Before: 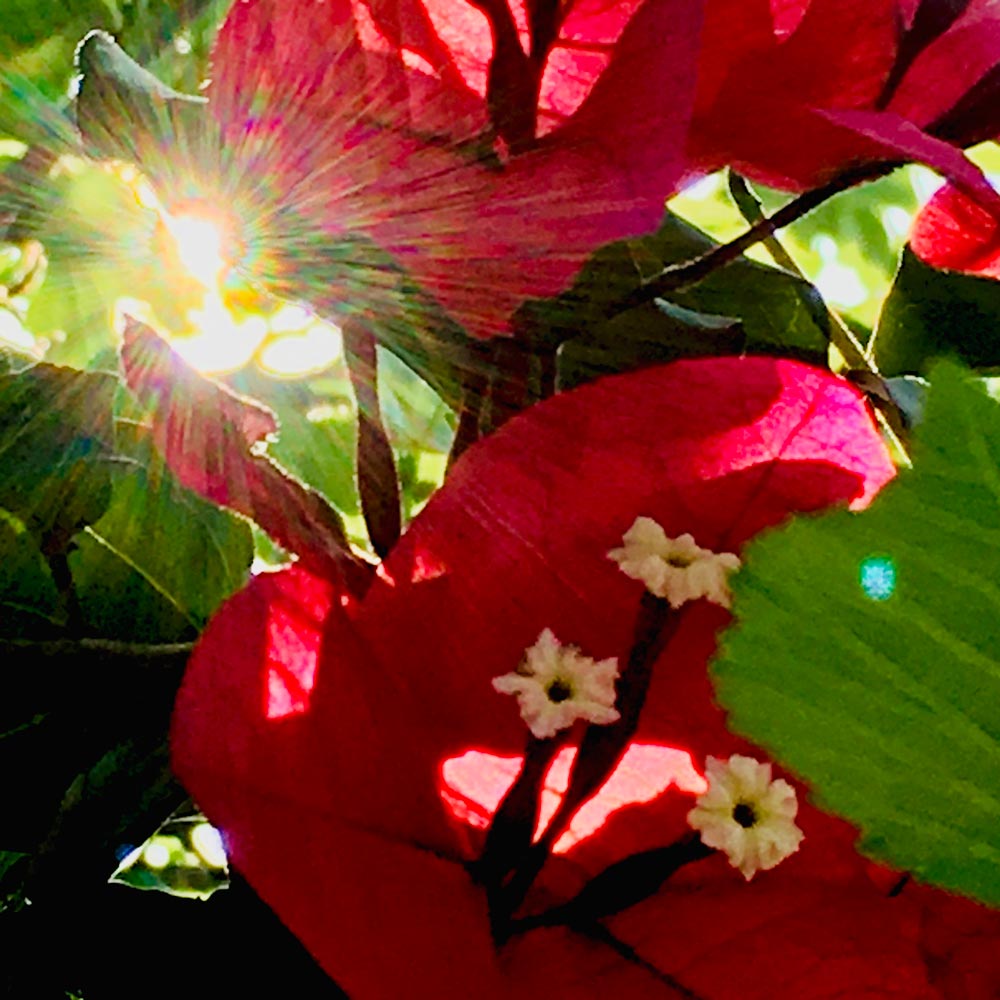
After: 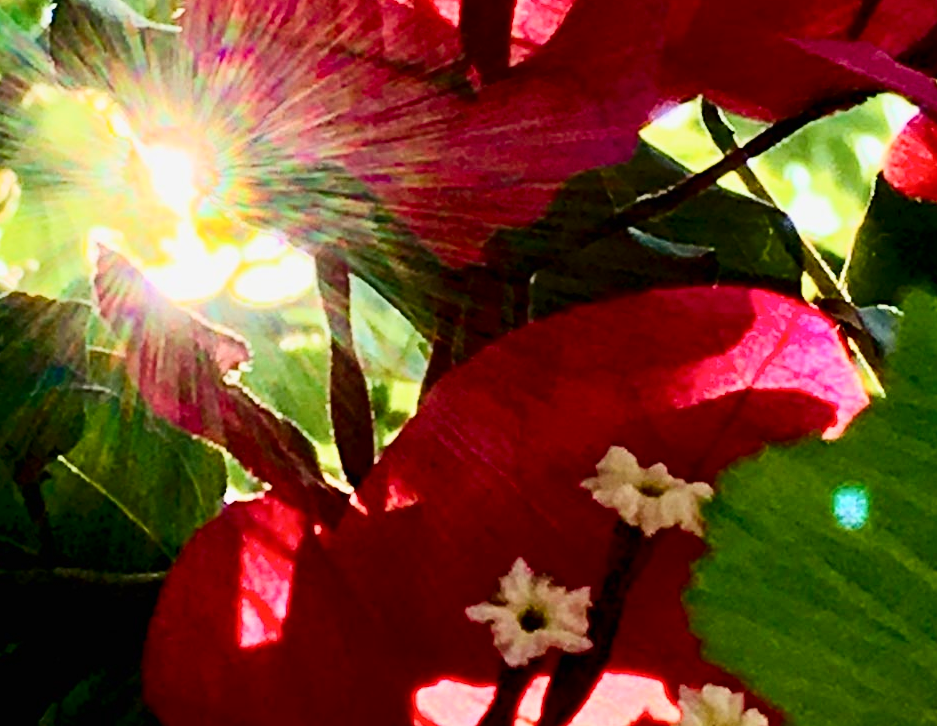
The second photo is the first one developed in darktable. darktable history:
crop: left 2.793%, top 7.154%, right 3.446%, bottom 20.199%
color calibration: illuminant same as pipeline (D50), adaptation XYZ, x 0.346, y 0.358, temperature 5015.2 K
tone equalizer: on, module defaults
contrast brightness saturation: contrast 0.288
